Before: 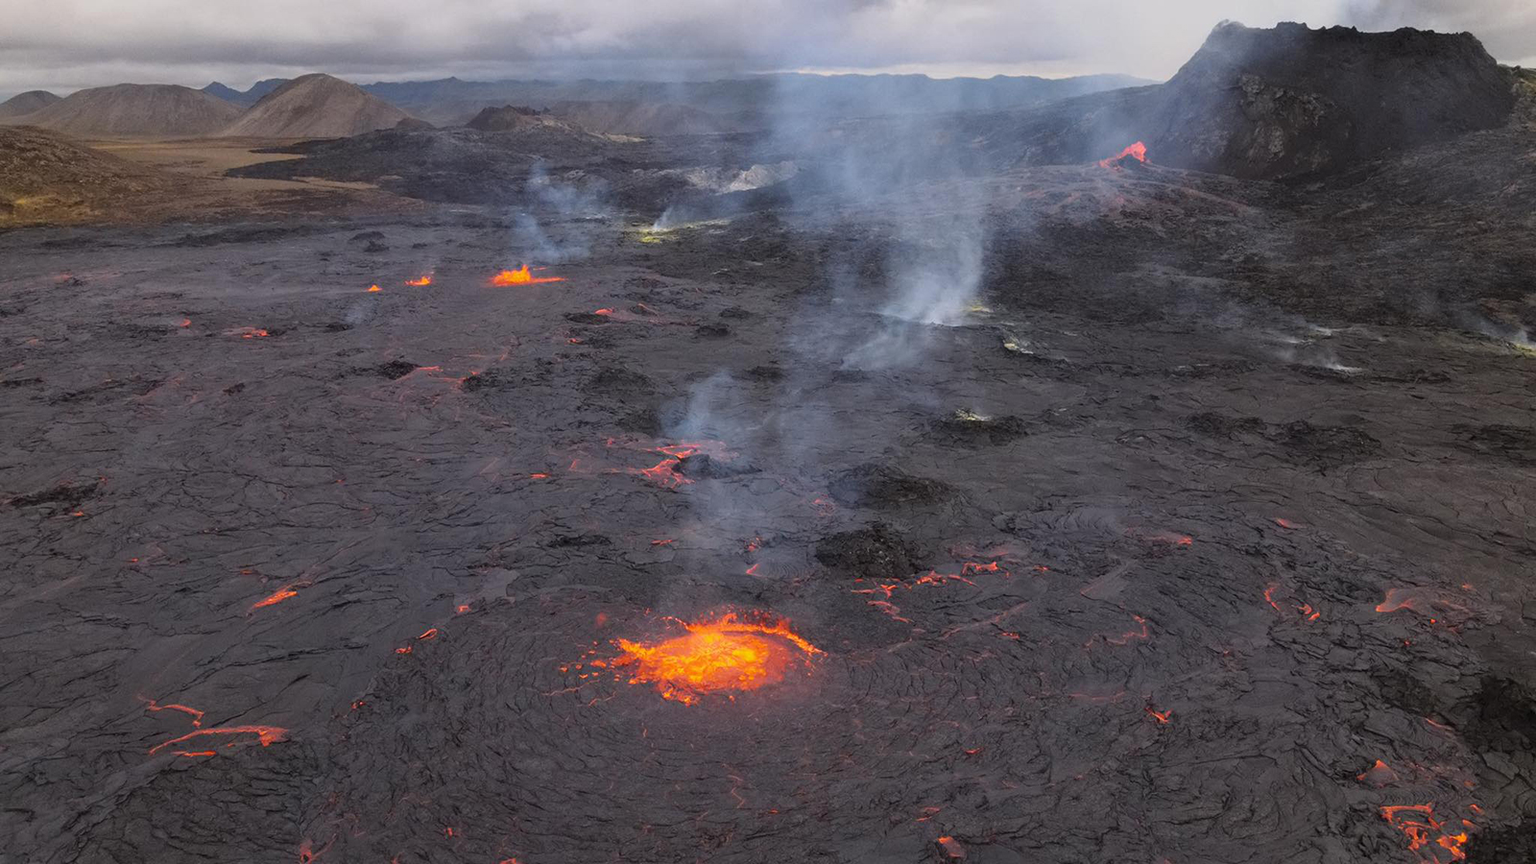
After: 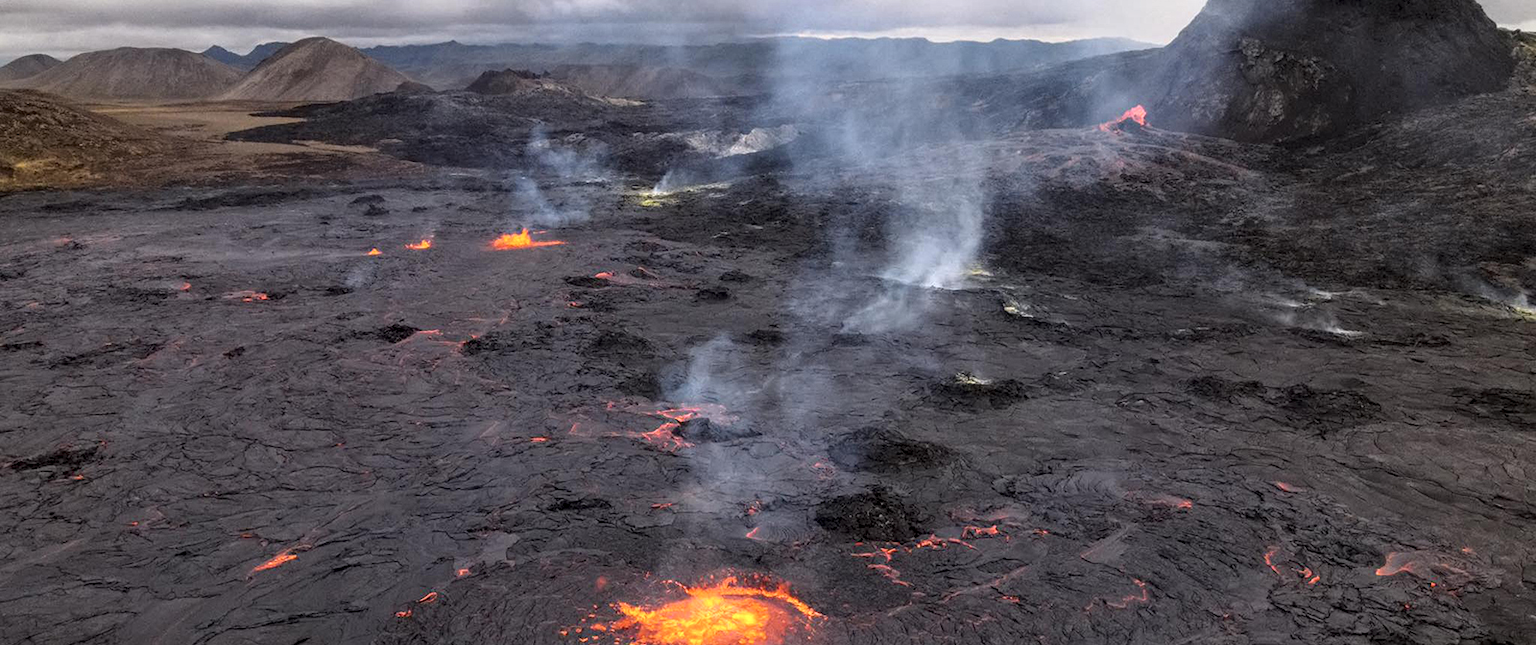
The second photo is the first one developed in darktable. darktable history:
crop: top 4.239%, bottom 21.013%
local contrast: highlights 60%, shadows 64%, detail 160%
